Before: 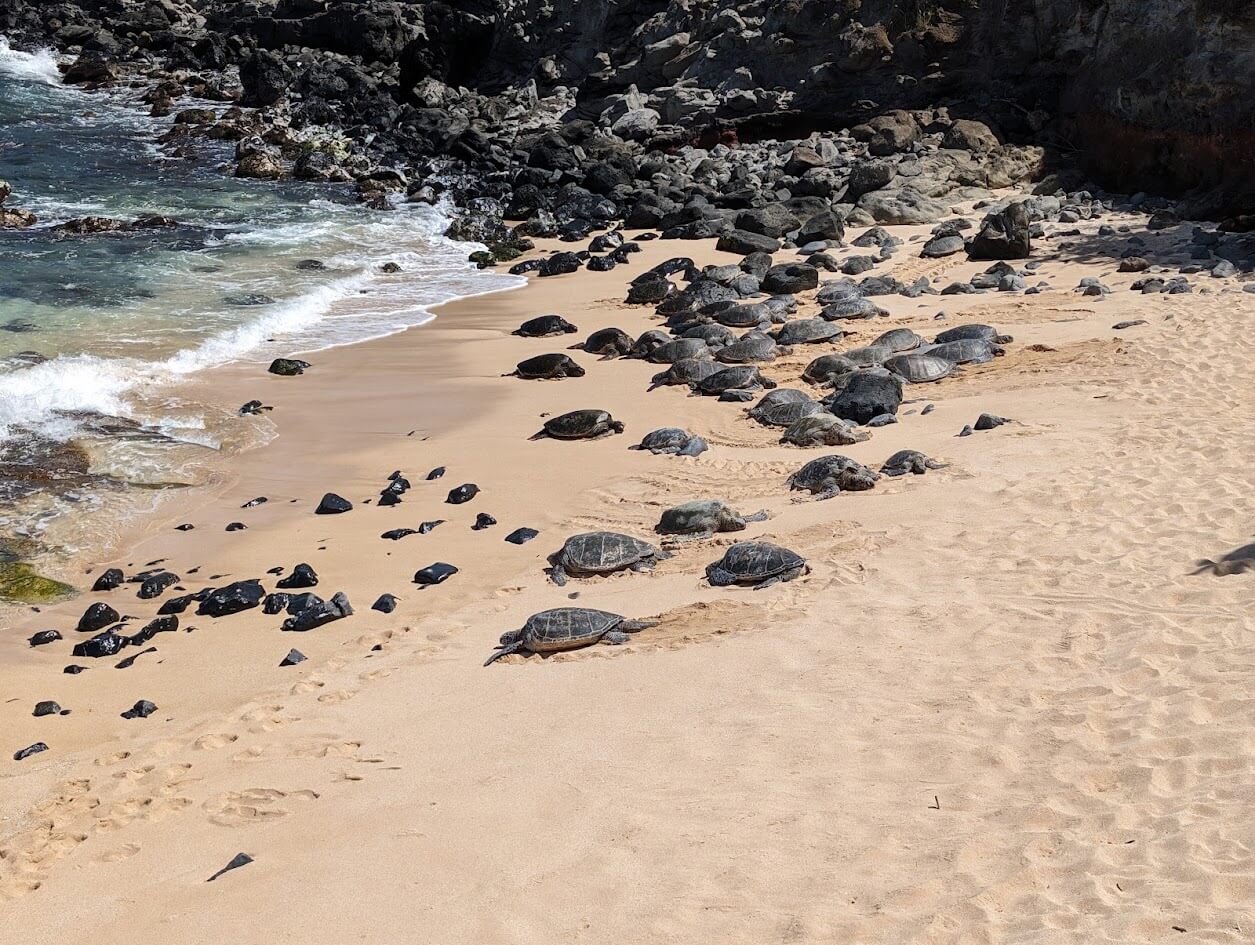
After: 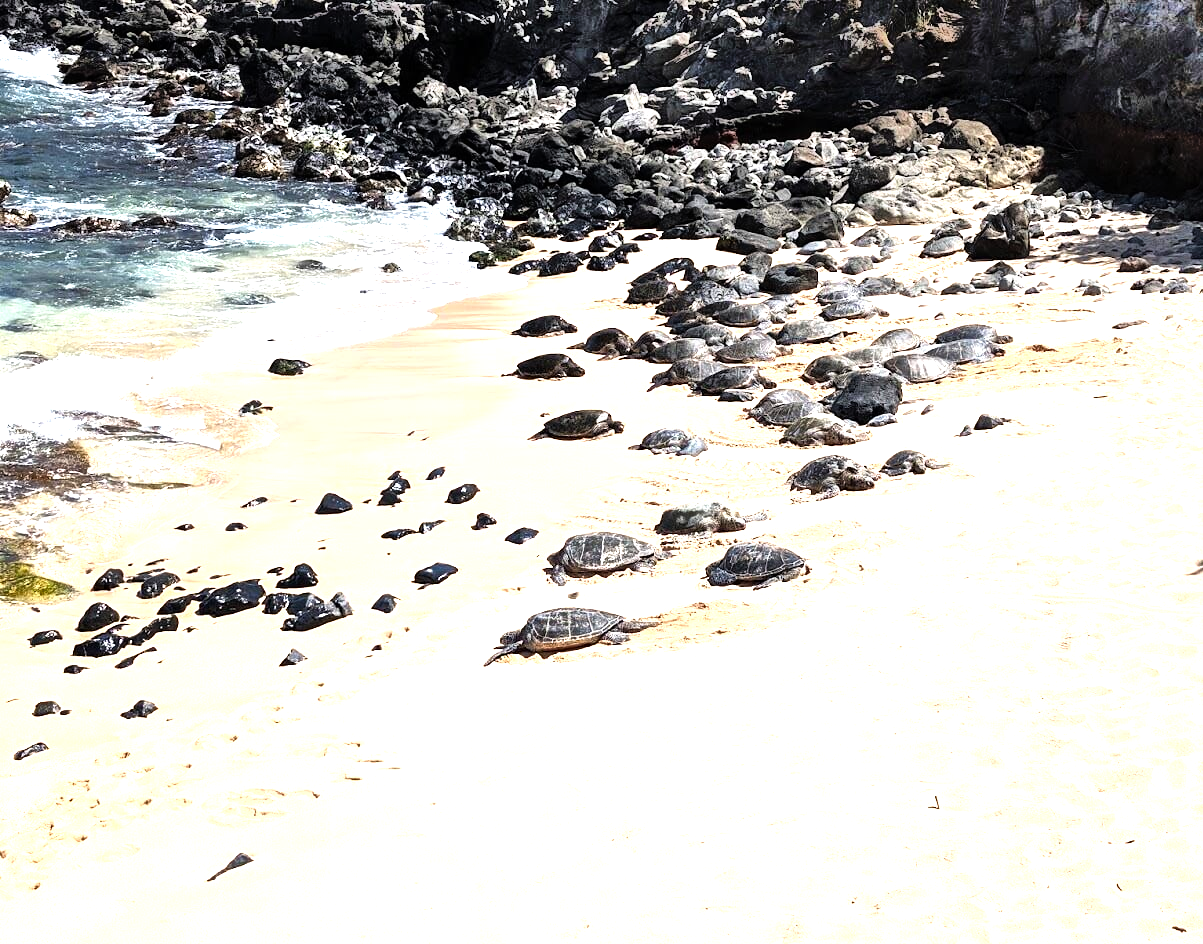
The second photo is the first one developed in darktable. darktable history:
shadows and highlights: shadows 73.58, highlights -24.25, soften with gaussian
crop: right 4.092%, bottom 0.02%
exposure: exposure 0.527 EV, compensate highlight preservation false
tone equalizer: -8 EV -1.09 EV, -7 EV -1.01 EV, -6 EV -0.904 EV, -5 EV -0.586 EV, -3 EV 0.544 EV, -2 EV 0.85 EV, -1 EV 0.995 EV, +0 EV 1.05 EV
